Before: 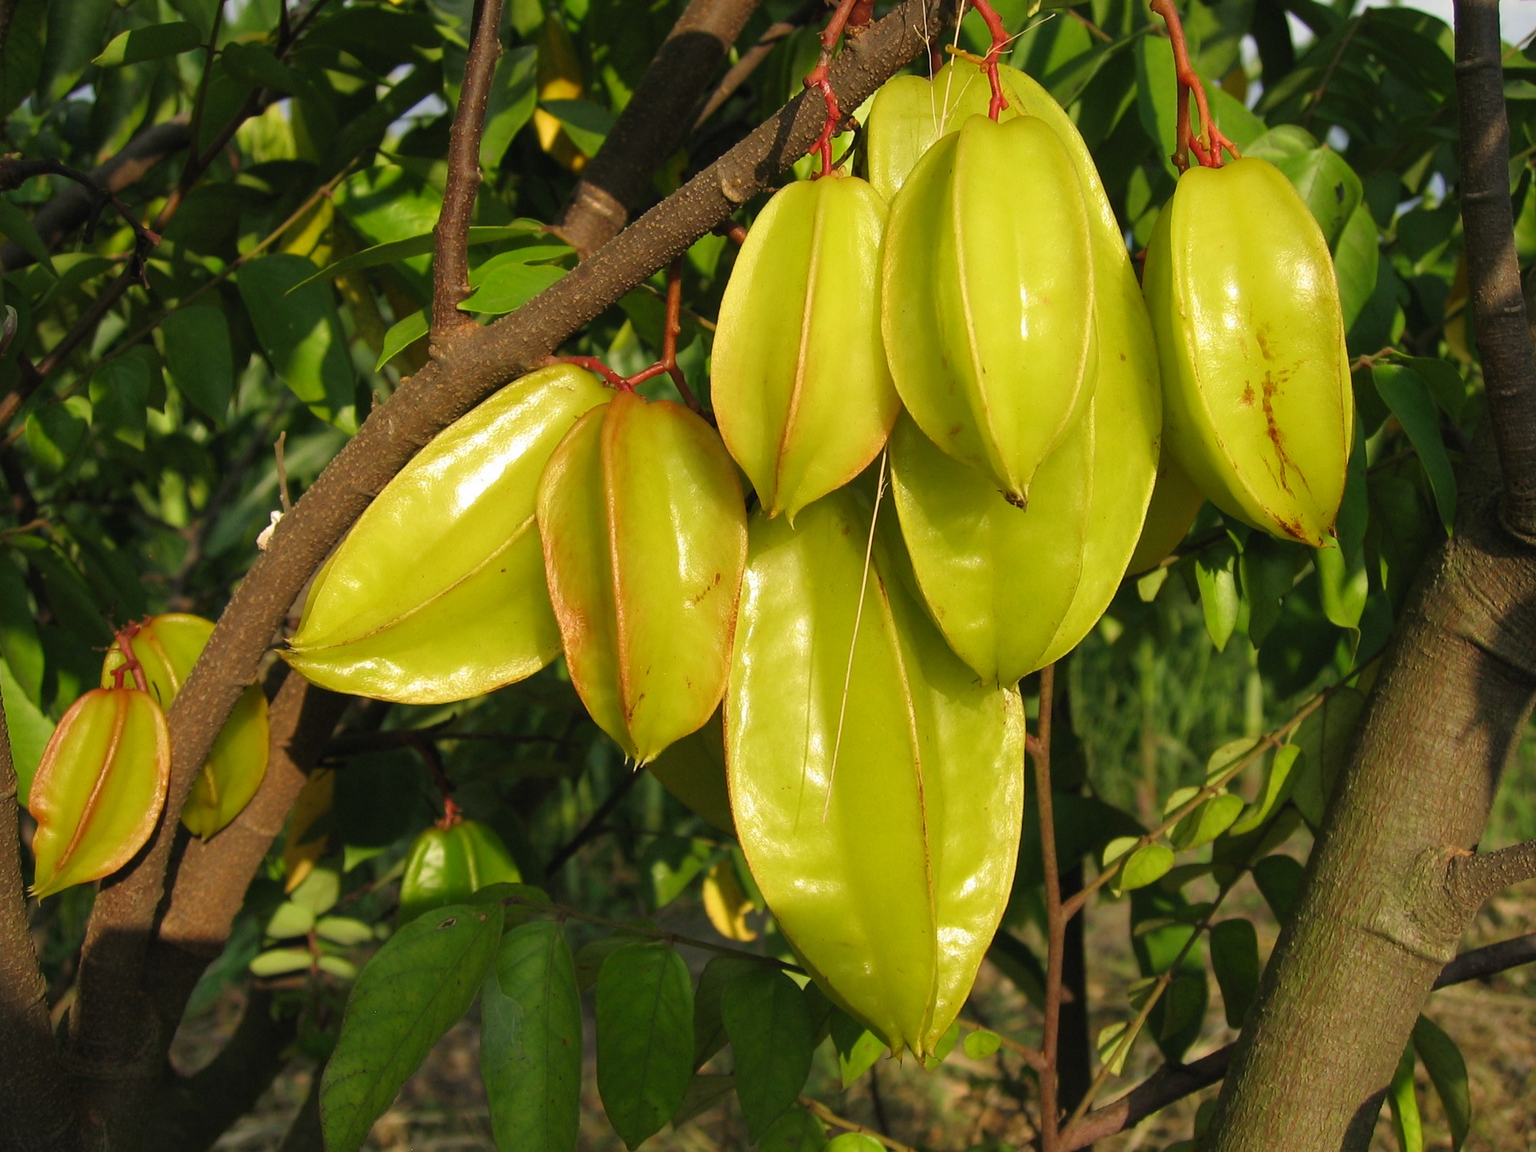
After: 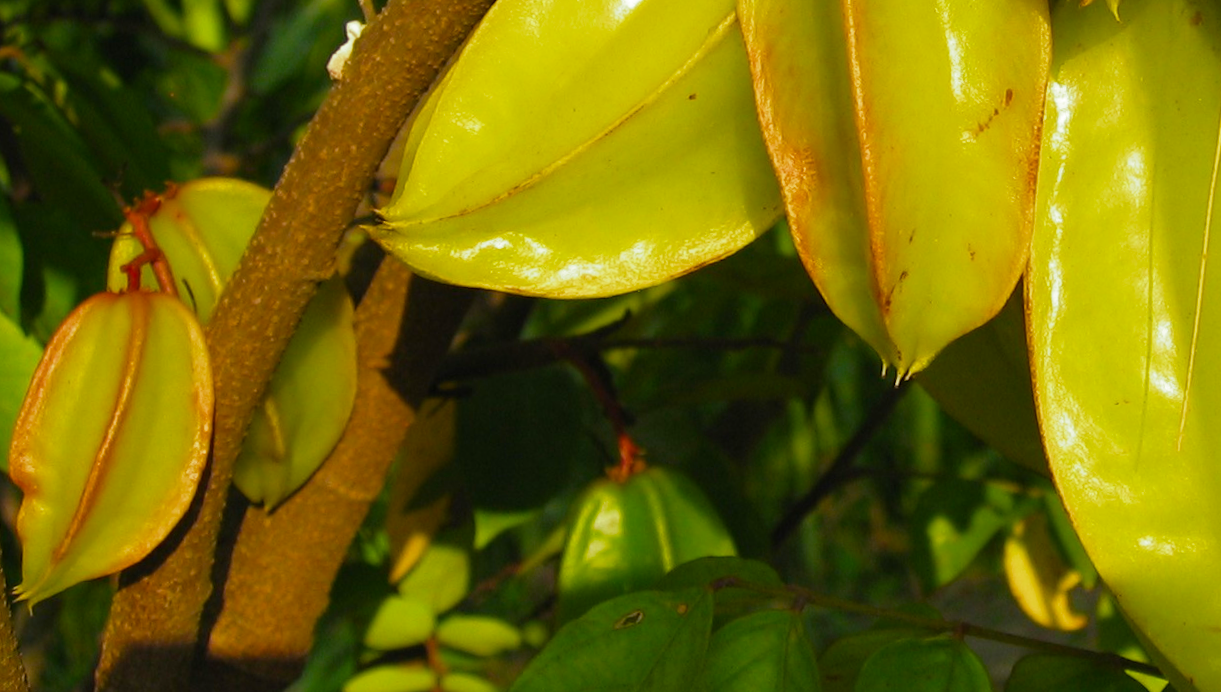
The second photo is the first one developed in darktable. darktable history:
split-toning: shadows › hue 290.82°, shadows › saturation 0.34, highlights › saturation 0.38, balance 0, compress 50%
color balance rgb: linear chroma grading › global chroma 15%, perceptual saturation grading › global saturation 30%
rotate and perspective: rotation -2.12°, lens shift (vertical) 0.009, lens shift (horizontal) -0.008, automatic cropping original format, crop left 0.036, crop right 0.964, crop top 0.05, crop bottom 0.959
color zones: curves: ch0 [(0.068, 0.464) (0.25, 0.5) (0.48, 0.508) (0.75, 0.536) (0.886, 0.476) (0.967, 0.456)]; ch1 [(0.066, 0.456) (0.25, 0.5) (0.616, 0.508) (0.746, 0.56) (0.934, 0.444)]
crop: top 44.483%, right 43.593%, bottom 12.892%
